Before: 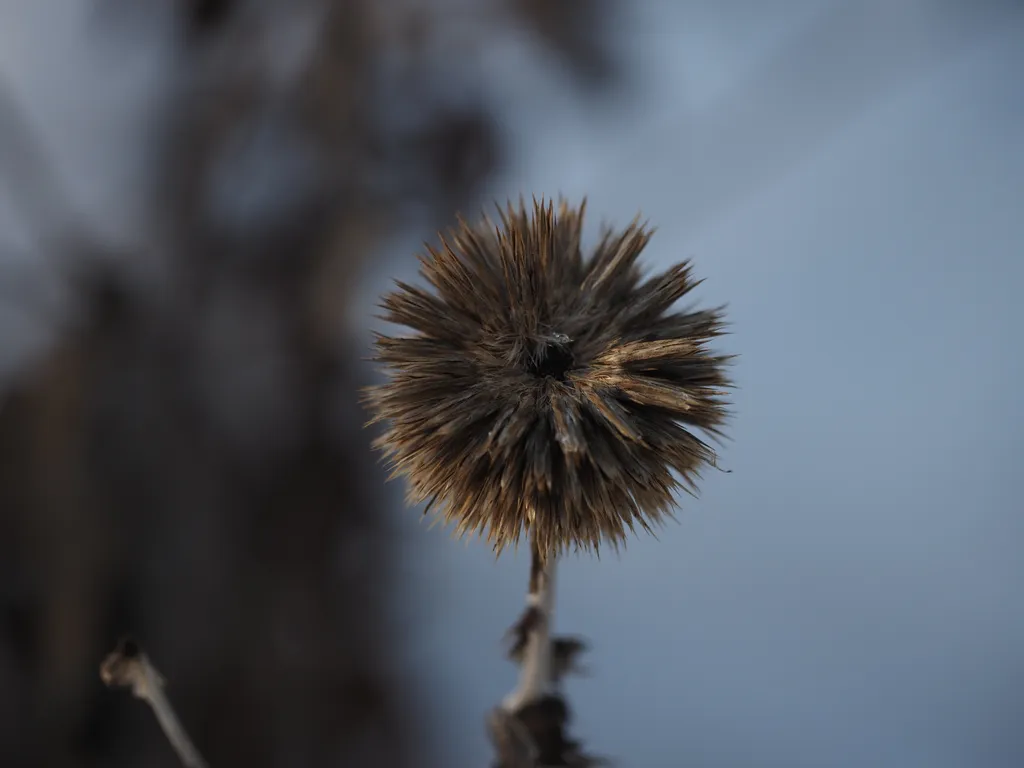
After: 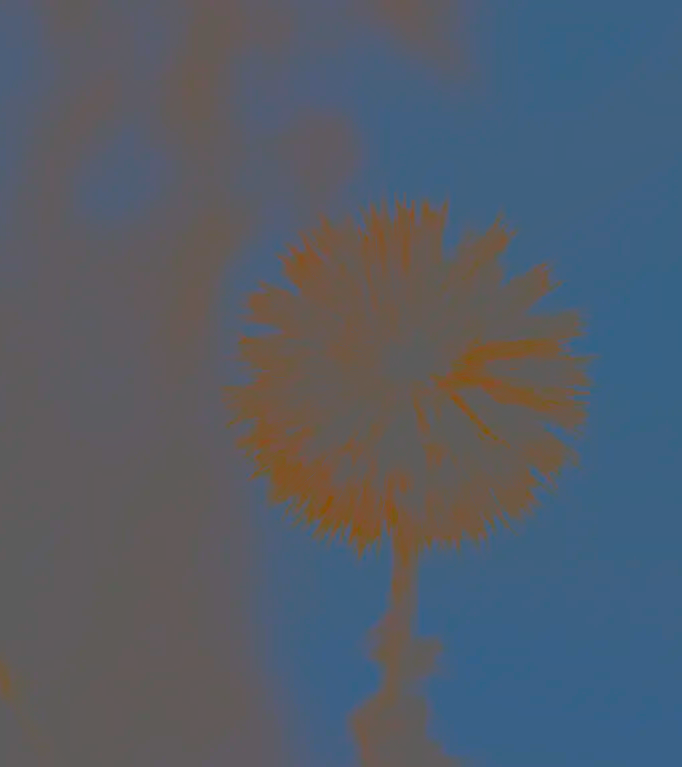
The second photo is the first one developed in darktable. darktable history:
crop and rotate: left 13.537%, right 19.796%
exposure: compensate highlight preservation false
filmic rgb: black relative exposure -11.35 EV, white relative exposure 3.22 EV, hardness 6.76, color science v6 (2022)
contrast brightness saturation: contrast -0.99, brightness -0.17, saturation 0.75
